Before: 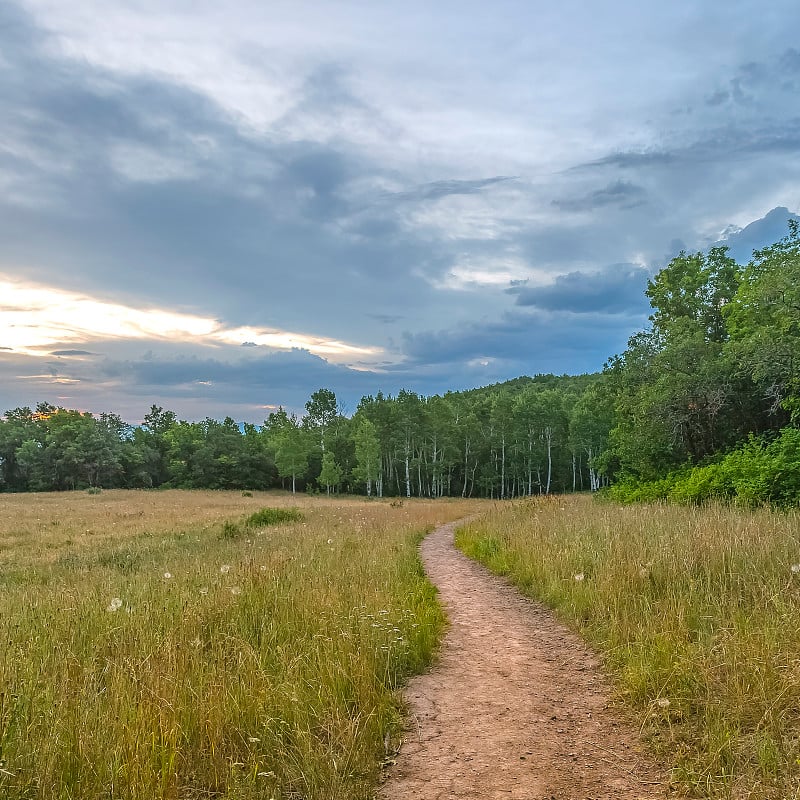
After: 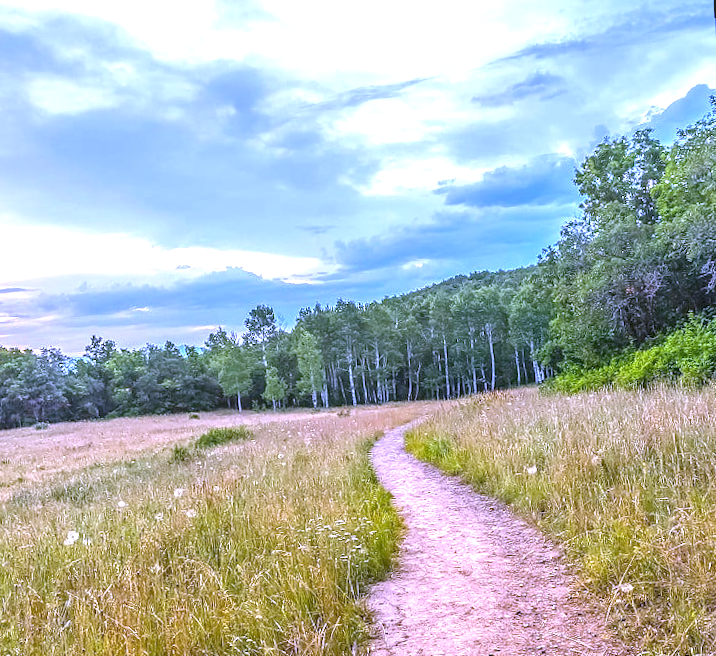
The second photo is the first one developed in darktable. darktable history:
rotate and perspective: rotation -3°, crop left 0.031, crop right 0.968, crop top 0.07, crop bottom 0.93
local contrast: on, module defaults
exposure: exposure 1 EV, compensate highlight preservation false
white balance: red 0.98, blue 1.61
crop and rotate: angle 1.96°, left 5.673%, top 5.673%
